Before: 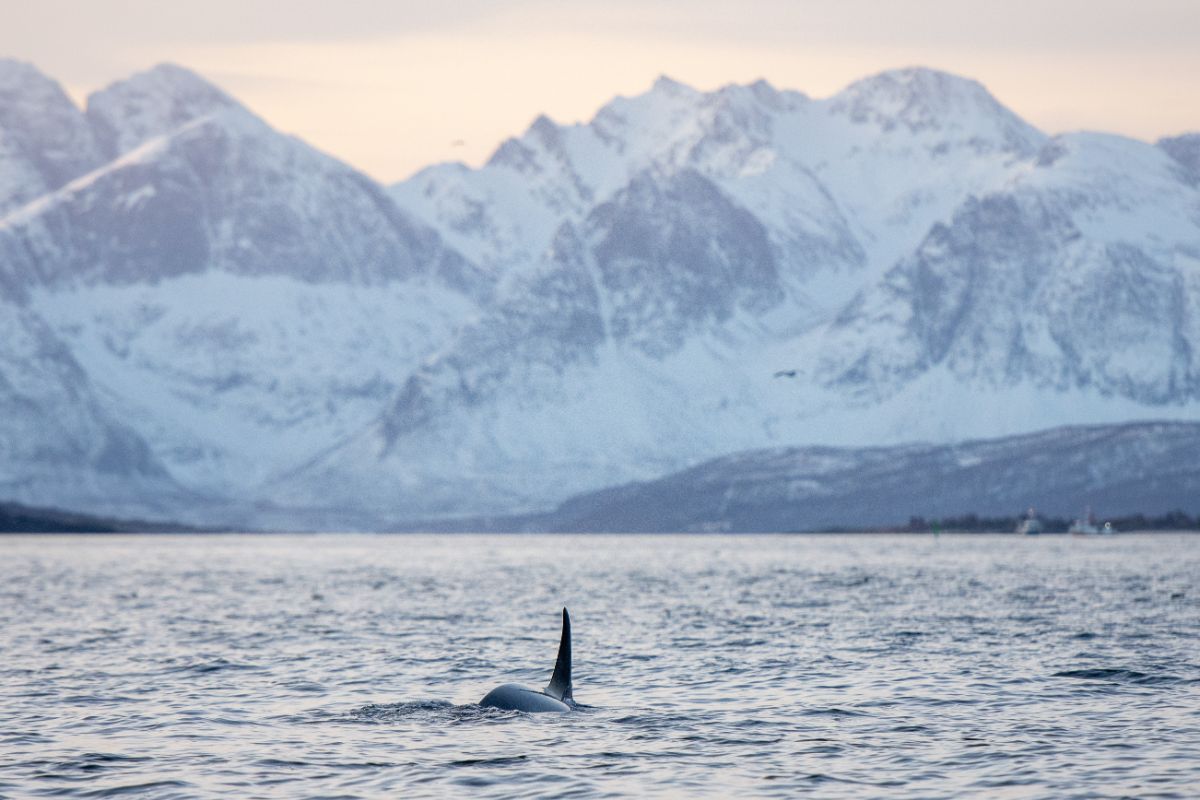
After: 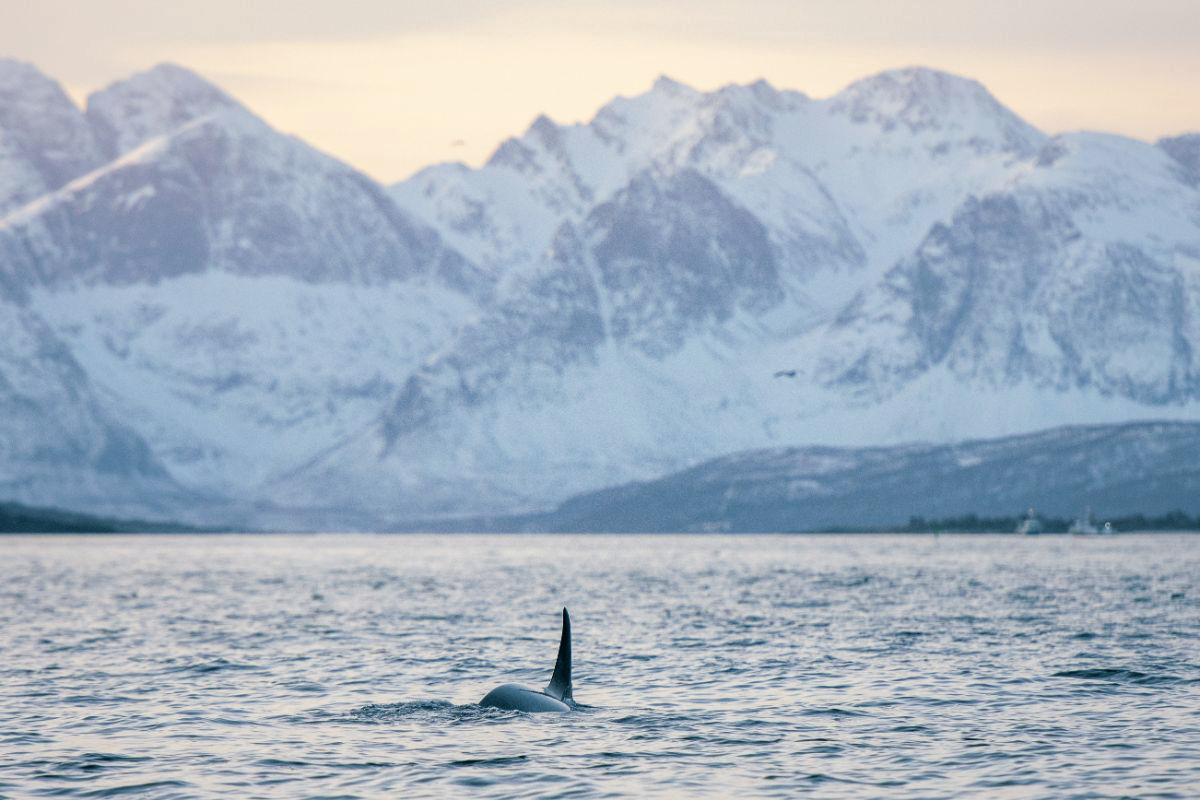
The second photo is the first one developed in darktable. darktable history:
split-toning: shadows › hue 205.2°, shadows › saturation 0.43, highlights › hue 54°, highlights › saturation 0.54
color correction: highlights a* 0.207, highlights b* 2.7, shadows a* -0.874, shadows b* -4.78
